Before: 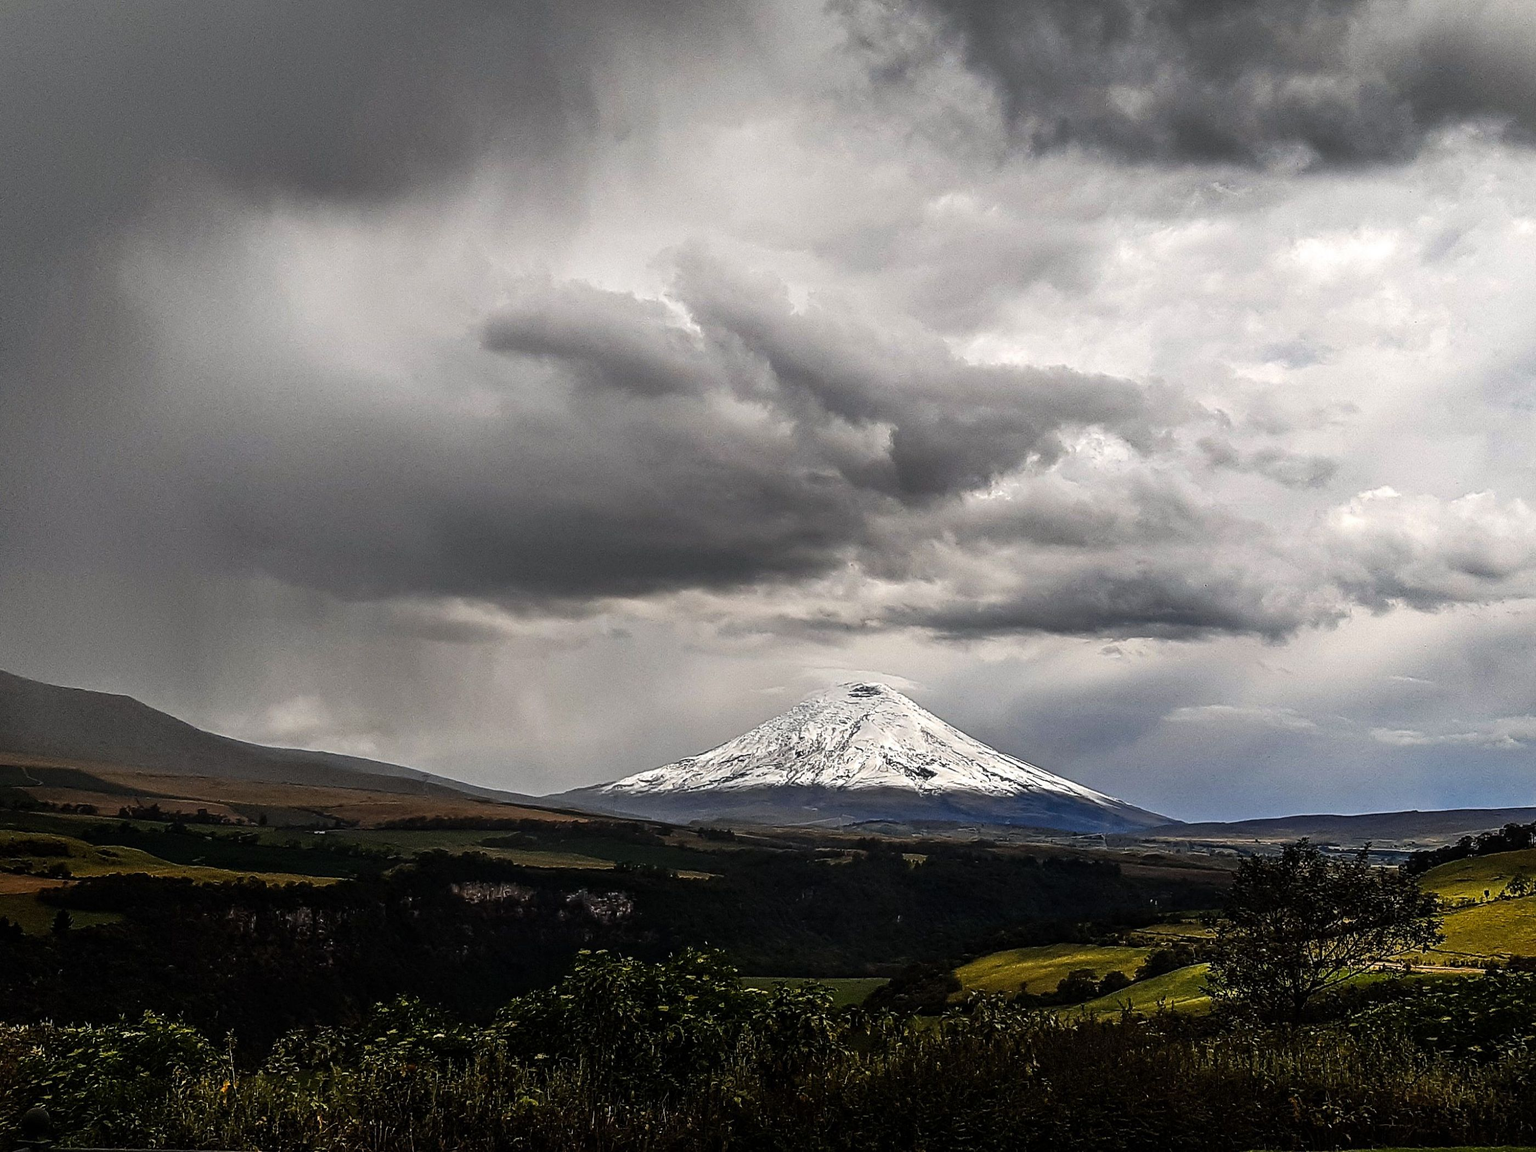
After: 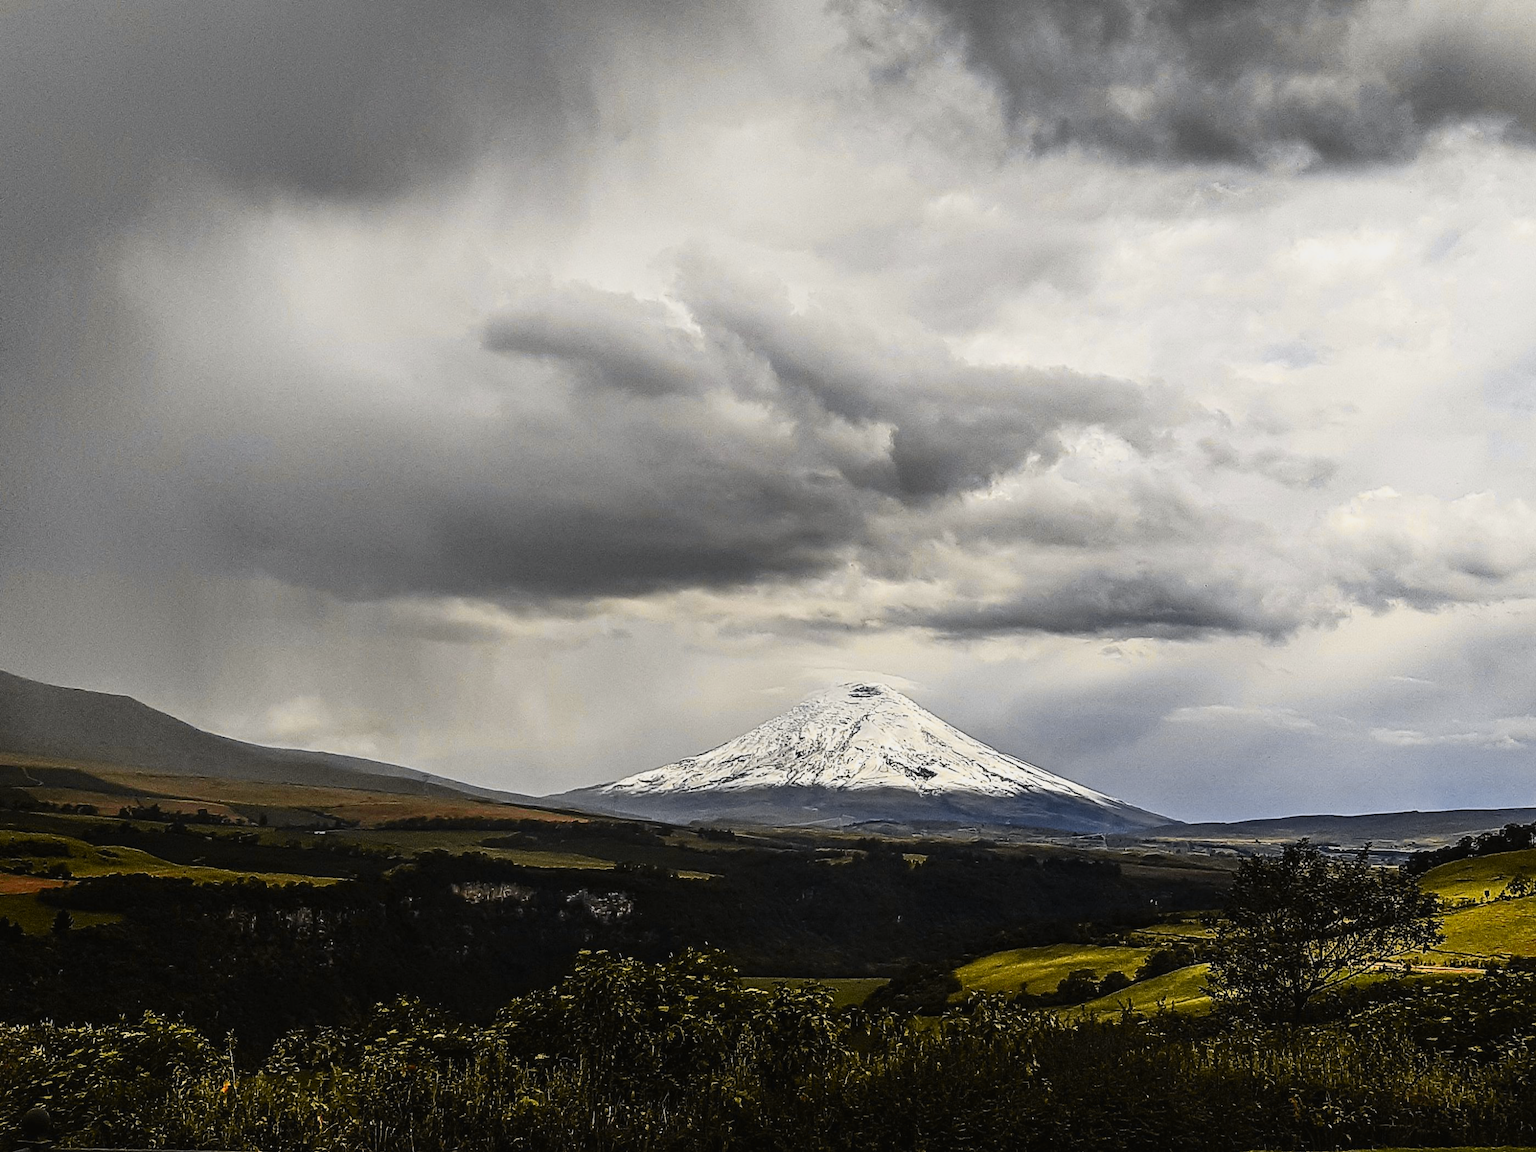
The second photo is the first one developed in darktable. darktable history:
tone curve: curves: ch0 [(0, 0.017) (0.239, 0.277) (0.508, 0.593) (0.826, 0.855) (1, 0.945)]; ch1 [(0, 0) (0.401, 0.42) (0.442, 0.47) (0.492, 0.498) (0.511, 0.504) (0.555, 0.586) (0.681, 0.739) (1, 1)]; ch2 [(0, 0) (0.411, 0.433) (0.5, 0.504) (0.545, 0.574) (1, 1)], color space Lab, independent channels, preserve colors none
